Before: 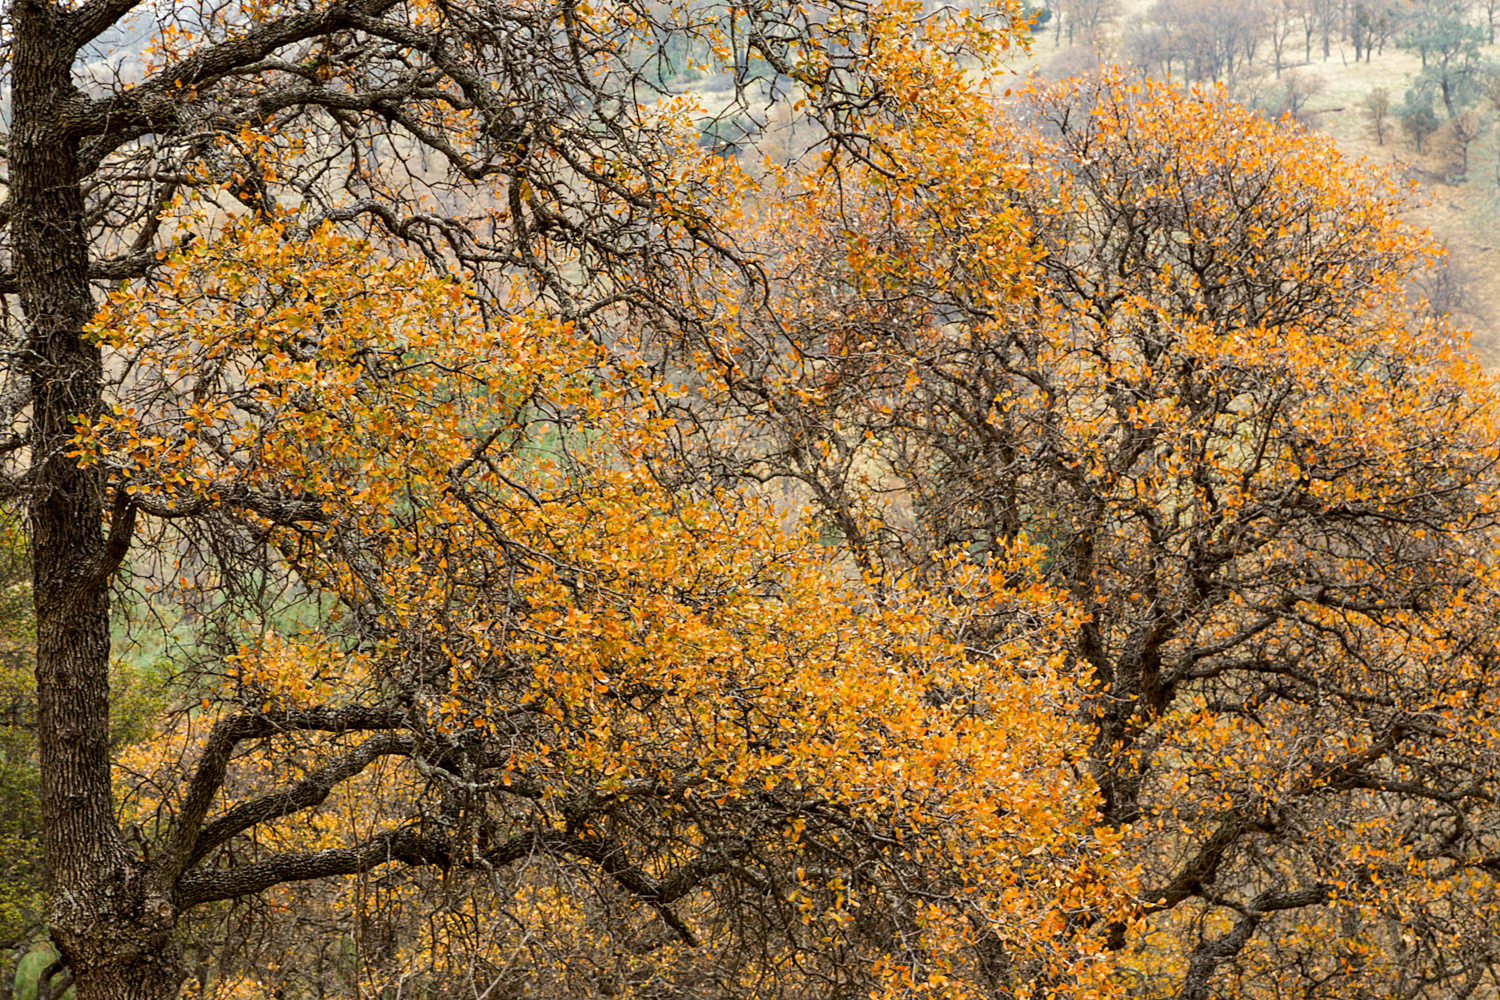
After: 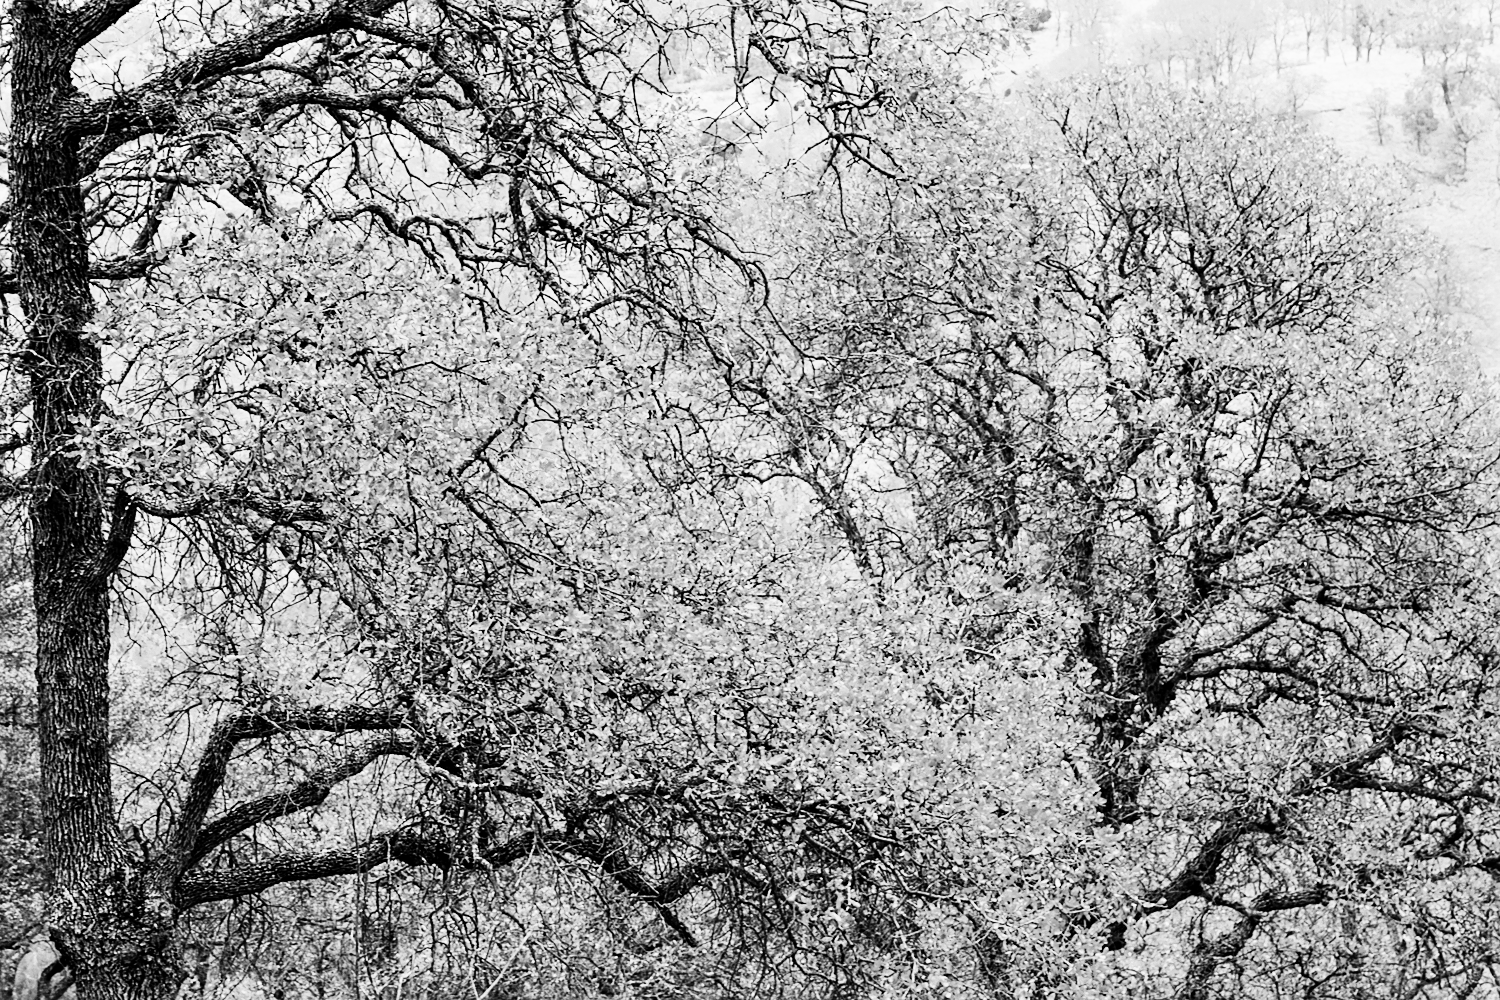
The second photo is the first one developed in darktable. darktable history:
contrast equalizer: octaves 7, y [[0.6 ×6], [0.55 ×6], [0 ×6], [0 ×6], [0 ×6]], mix 0.15
color zones: curves: ch0 [(0, 0.5) (0.125, 0.4) (0.25, 0.5) (0.375, 0.4) (0.5, 0.4) (0.625, 0.35) (0.75, 0.35) (0.875, 0.5)]; ch1 [(0, 0.35) (0.125, 0.45) (0.25, 0.35) (0.375, 0.35) (0.5, 0.35) (0.625, 0.35) (0.75, 0.45) (0.875, 0.35)]; ch2 [(0, 0.6) (0.125, 0.5) (0.25, 0.5) (0.375, 0.6) (0.5, 0.6) (0.625, 0.5) (0.75, 0.5) (0.875, 0.5)]
denoise (profiled): strength 1.2, preserve shadows 0, a [-1, 0, 0], y [[0.5 ×7] ×4, [0 ×7], [0.5 ×7]], compensate highlight preservation false
monochrome: on, module defaults
sharpen: amount 0.2
rgb curve: curves: ch0 [(0, 0) (0.21, 0.15) (0.24, 0.21) (0.5, 0.75) (0.75, 0.96) (0.89, 0.99) (1, 1)]; ch1 [(0, 0.02) (0.21, 0.13) (0.25, 0.2) (0.5, 0.67) (0.75, 0.9) (0.89, 0.97) (1, 1)]; ch2 [(0, 0.02) (0.21, 0.13) (0.25, 0.2) (0.5, 0.67) (0.75, 0.9) (0.89, 0.97) (1, 1)], compensate middle gray true
color balance rgb: shadows lift › chroma 1%, shadows lift › hue 113°, highlights gain › chroma 0.2%, highlights gain › hue 333°, perceptual saturation grading › global saturation 20%, perceptual saturation grading › highlights -50%, perceptual saturation grading › shadows 25%, contrast -20%
